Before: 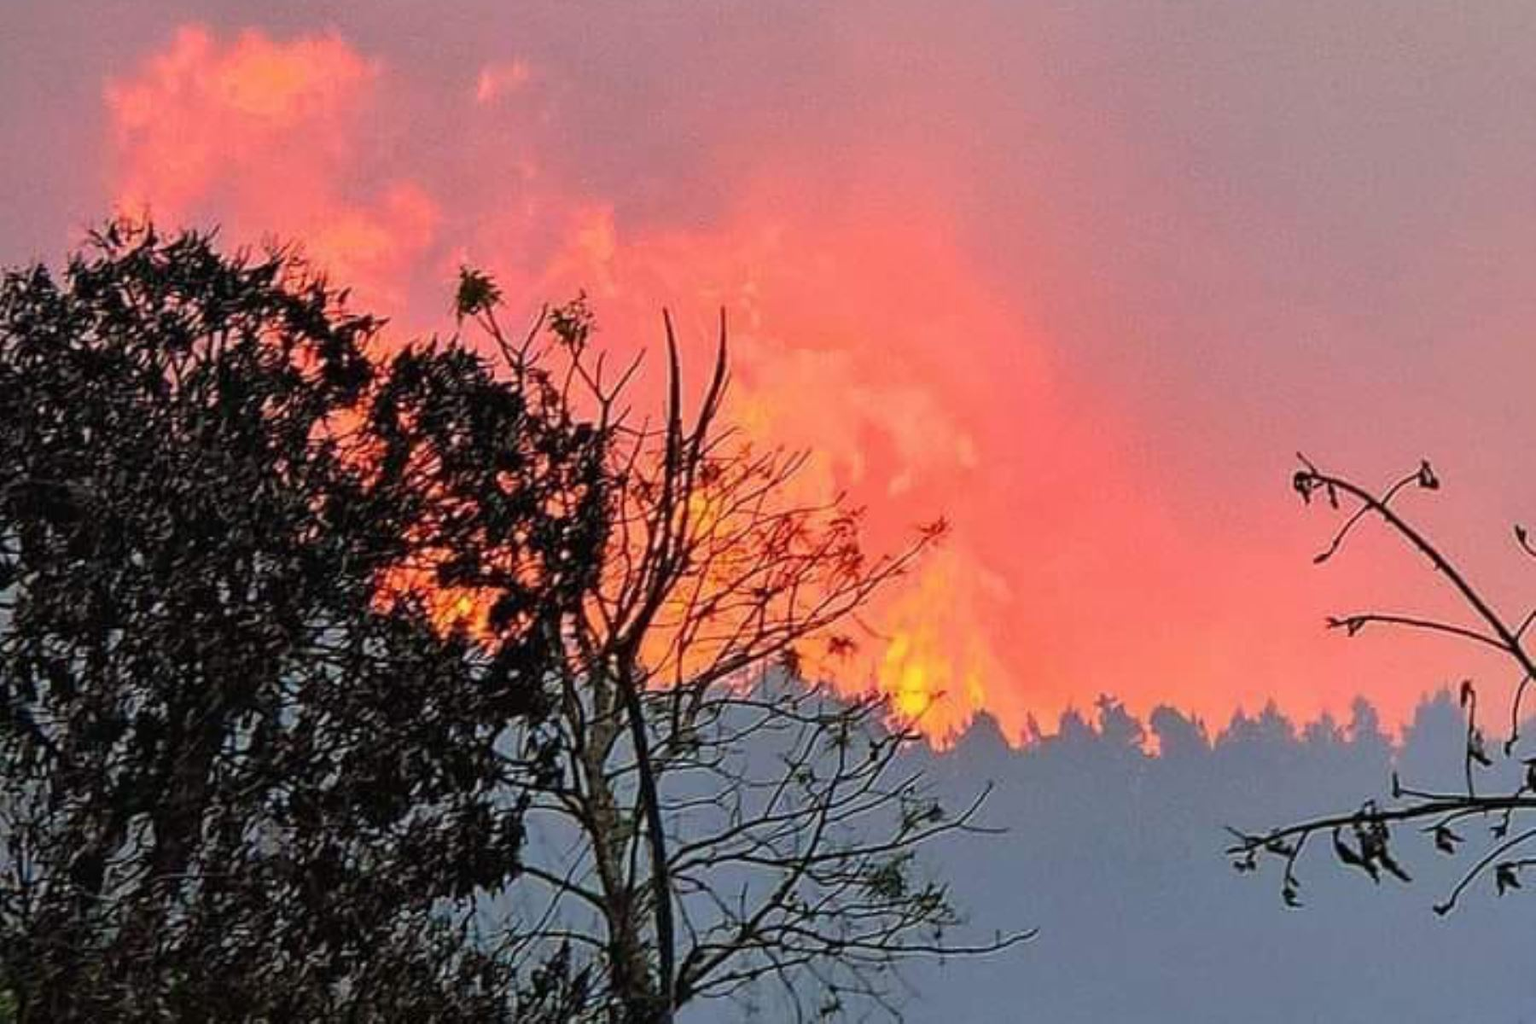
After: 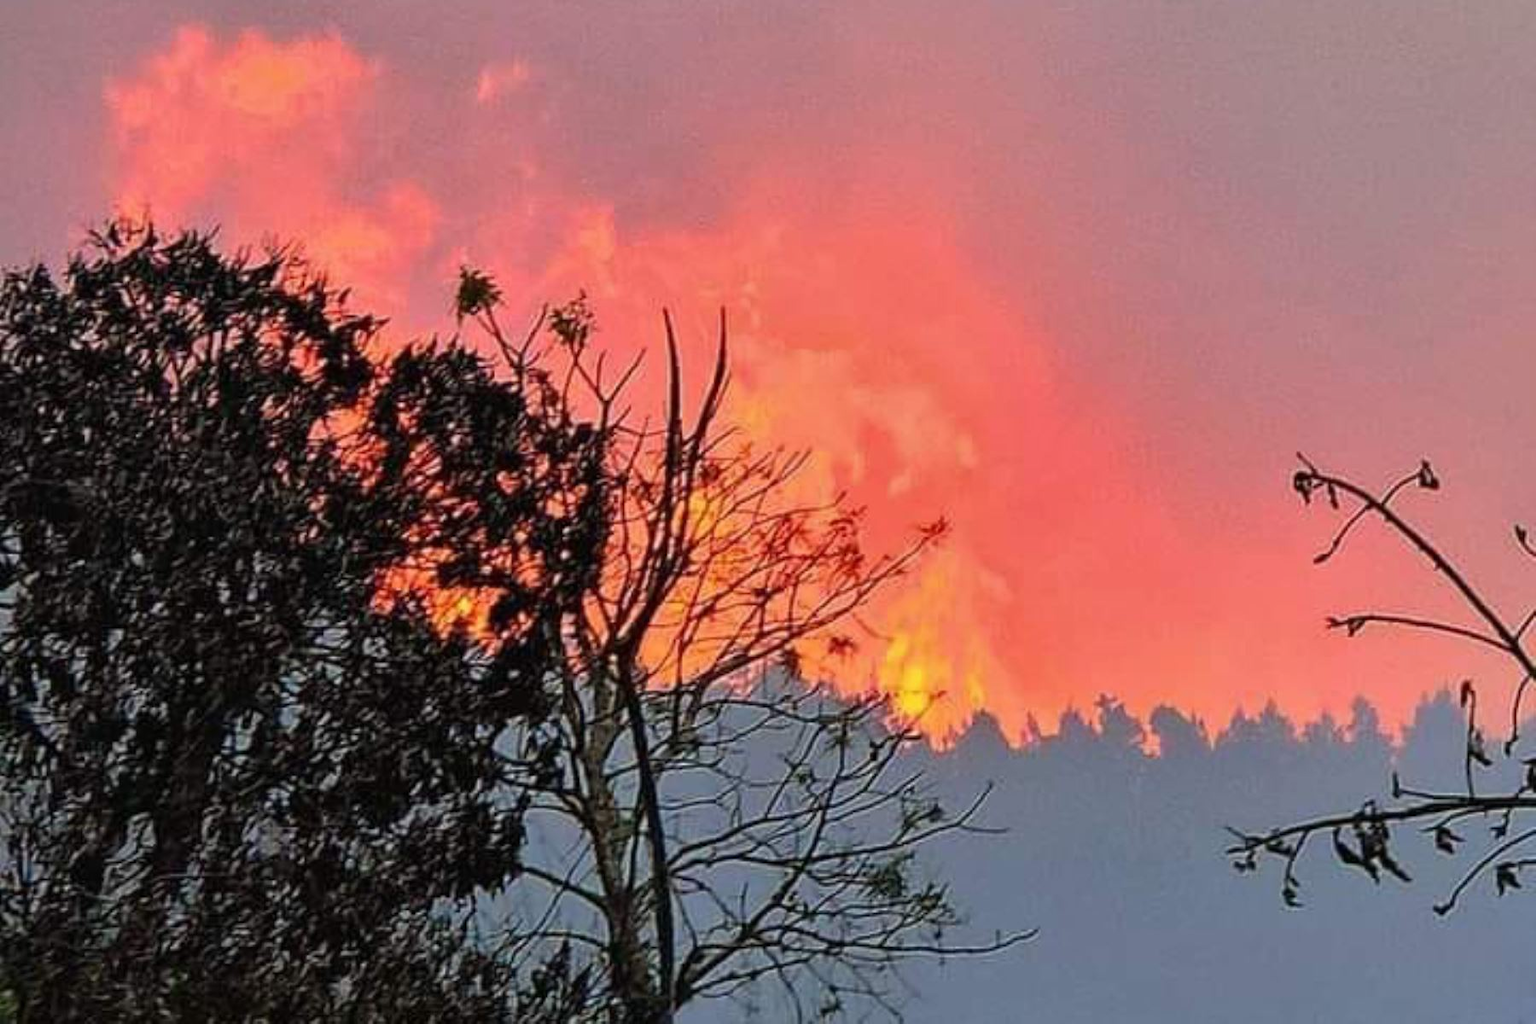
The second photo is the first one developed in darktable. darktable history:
shadows and highlights: shadows 6.67, soften with gaussian
